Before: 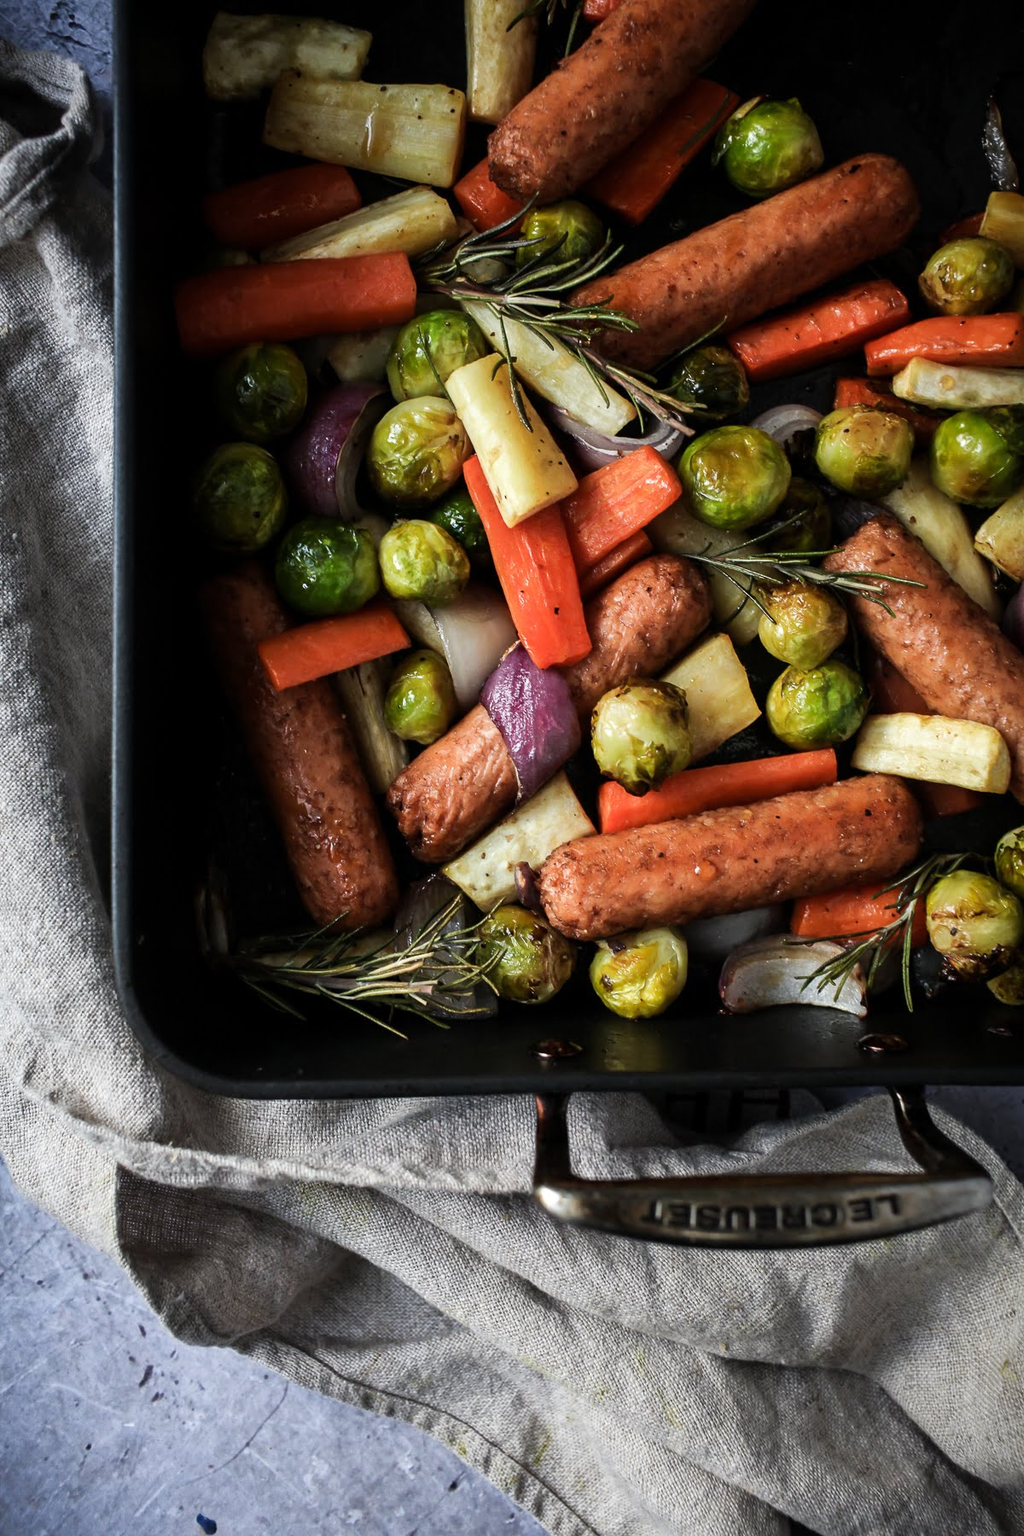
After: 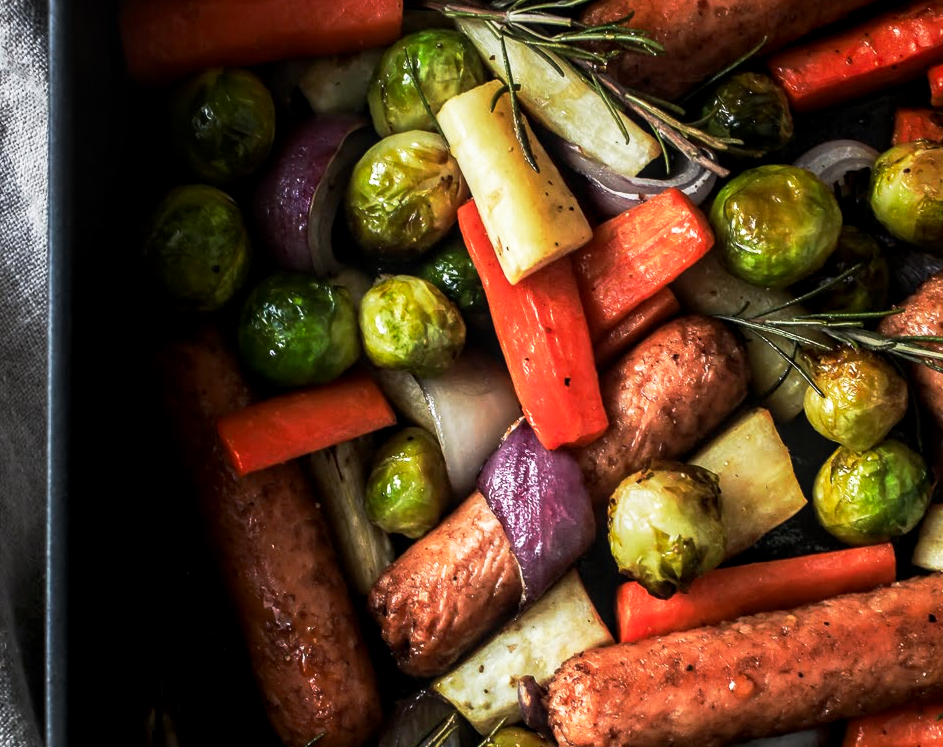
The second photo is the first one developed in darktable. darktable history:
crop: left 7.12%, top 18.59%, right 14.274%, bottom 39.868%
base curve: curves: ch0 [(0, 0) (0.257, 0.25) (0.482, 0.586) (0.757, 0.871) (1, 1)], preserve colors none
shadows and highlights: shadows -38.43, highlights 64.5, soften with gaussian
local contrast: on, module defaults
